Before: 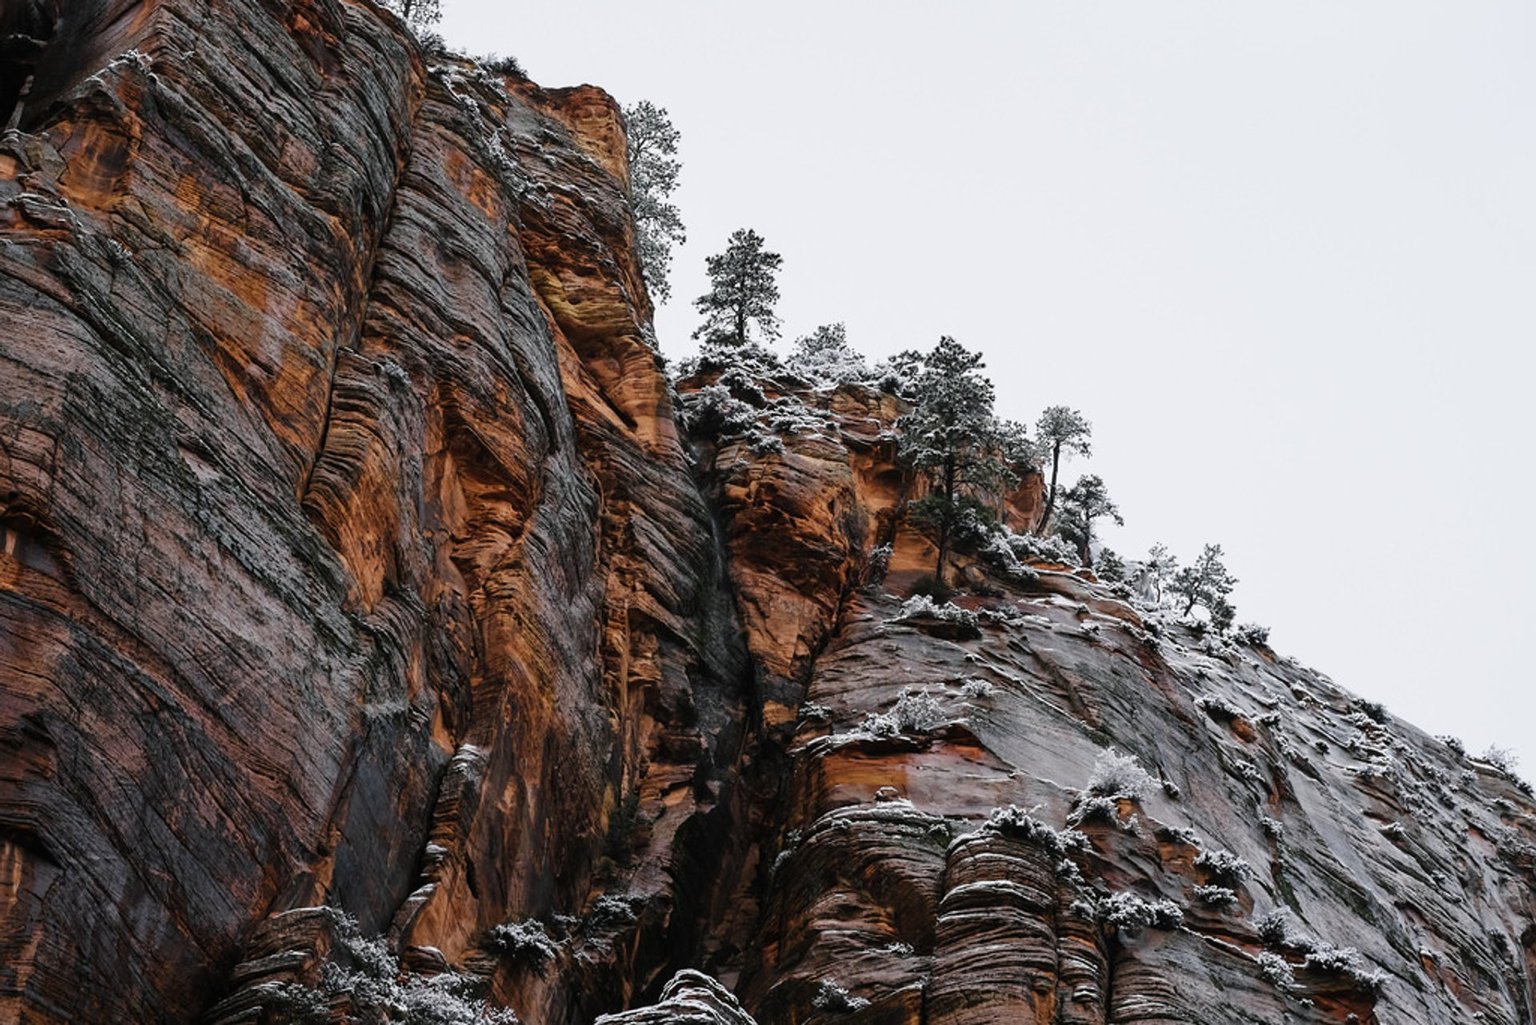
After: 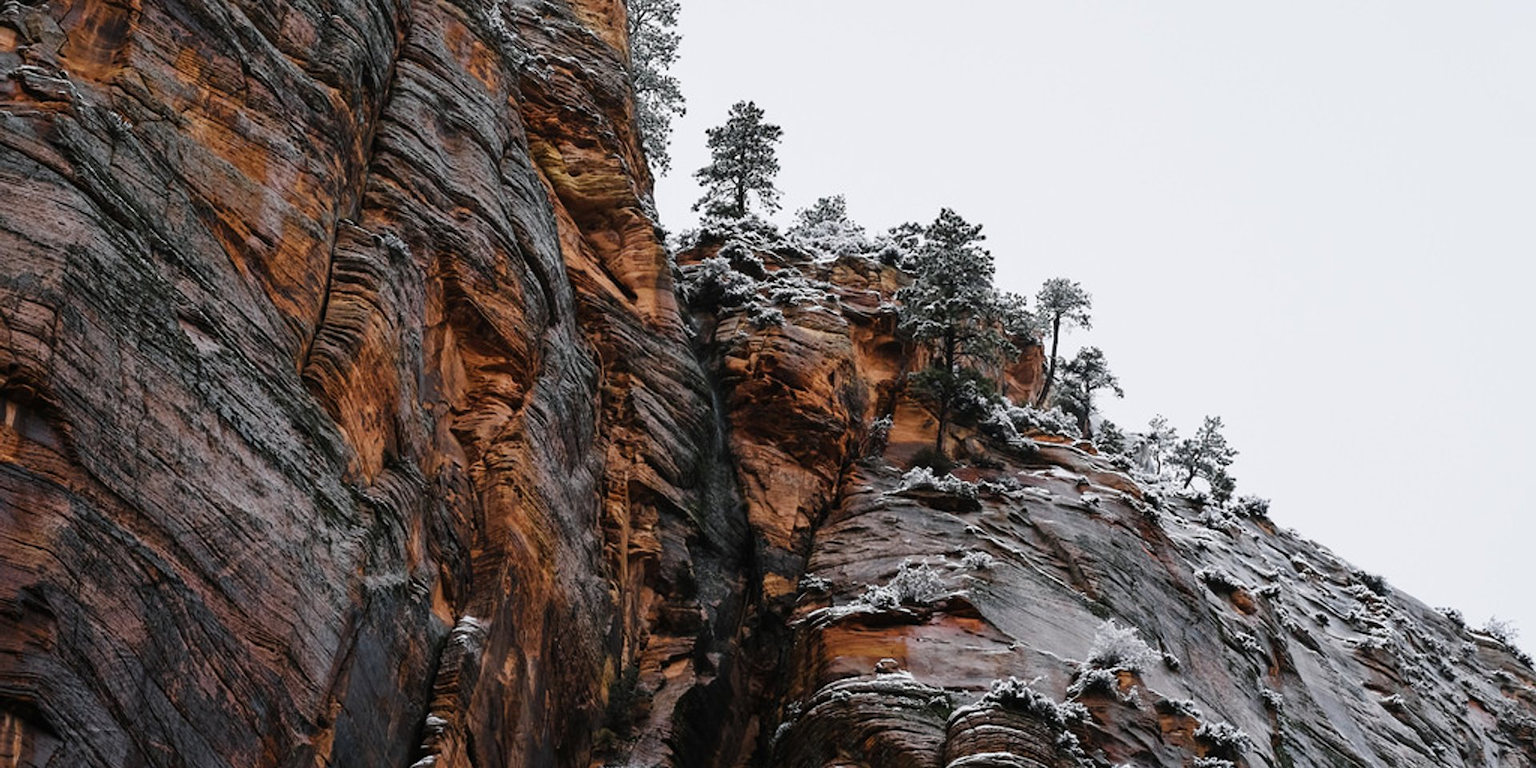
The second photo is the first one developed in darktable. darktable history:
crop and rotate: top 12.5%, bottom 12.5%
exposure: compensate highlight preservation false
